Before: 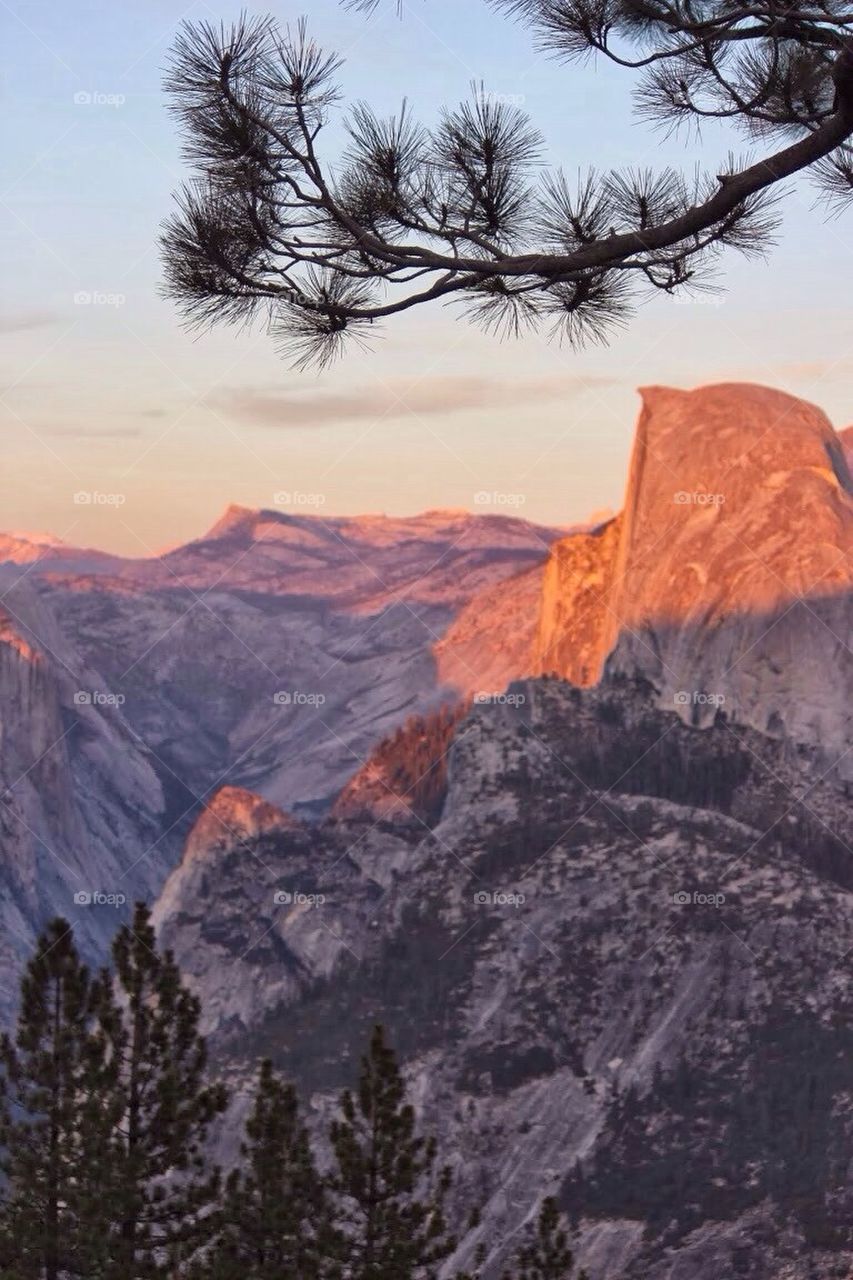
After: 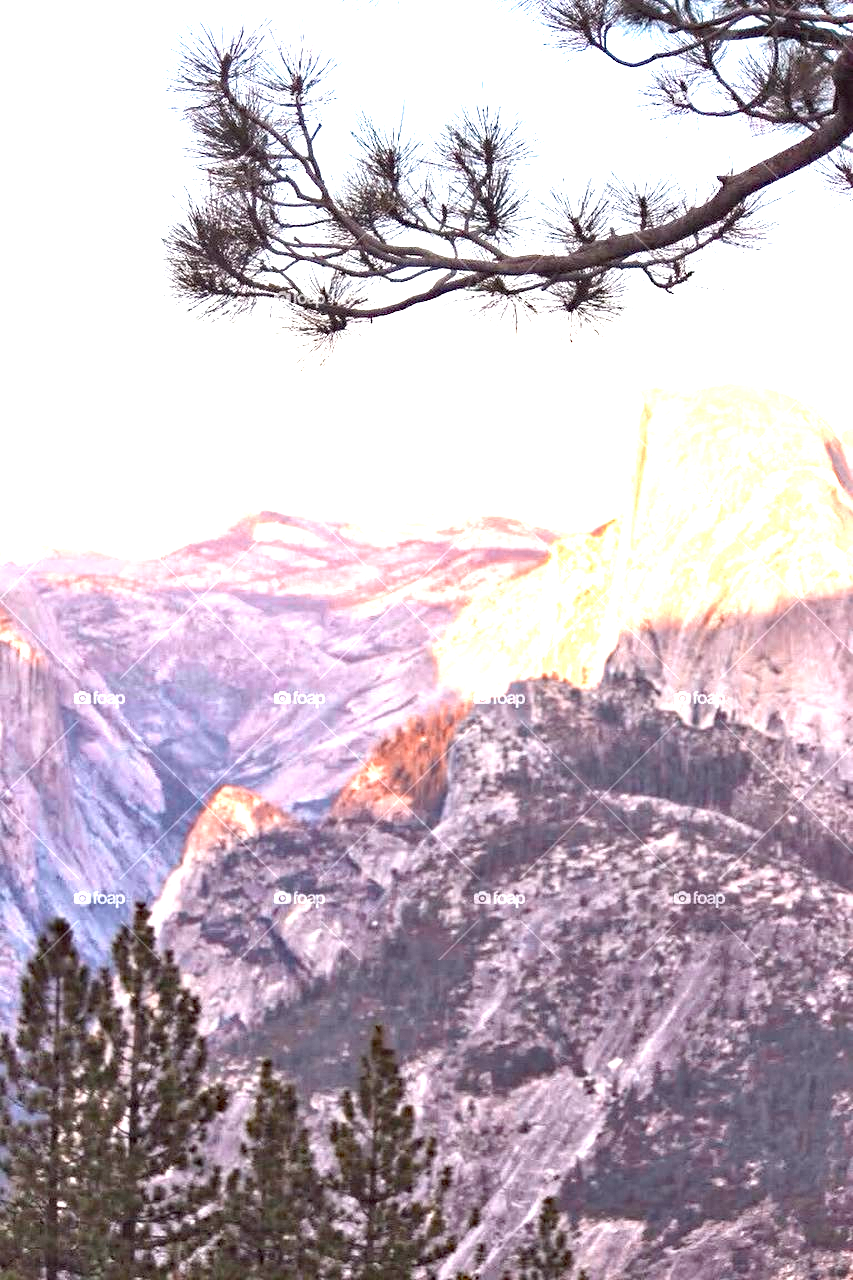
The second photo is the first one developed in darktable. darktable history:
haze removal: compatibility mode true, adaptive false
color zones: curves: ch0 [(0.018, 0.548) (0.224, 0.64) (0.425, 0.447) (0.675, 0.575) (0.732, 0.579)]; ch1 [(0.066, 0.487) (0.25, 0.5) (0.404, 0.43) (0.75, 0.421) (0.956, 0.421)]; ch2 [(0.044, 0.561) (0.215, 0.465) (0.399, 0.544) (0.465, 0.548) (0.614, 0.447) (0.724, 0.43) (0.882, 0.623) (0.956, 0.632)]
exposure: exposure 2.201 EV, compensate highlight preservation false
